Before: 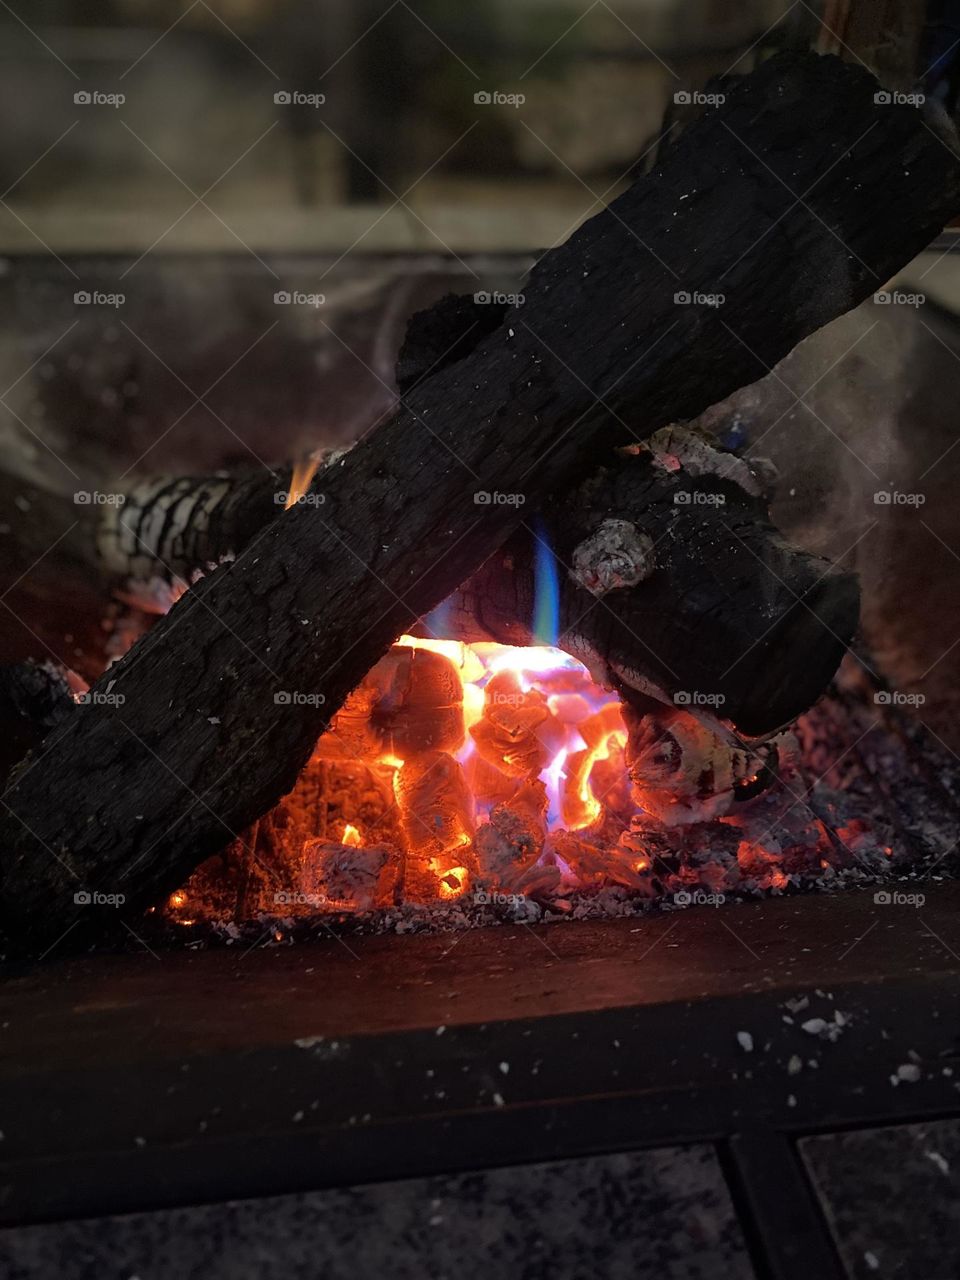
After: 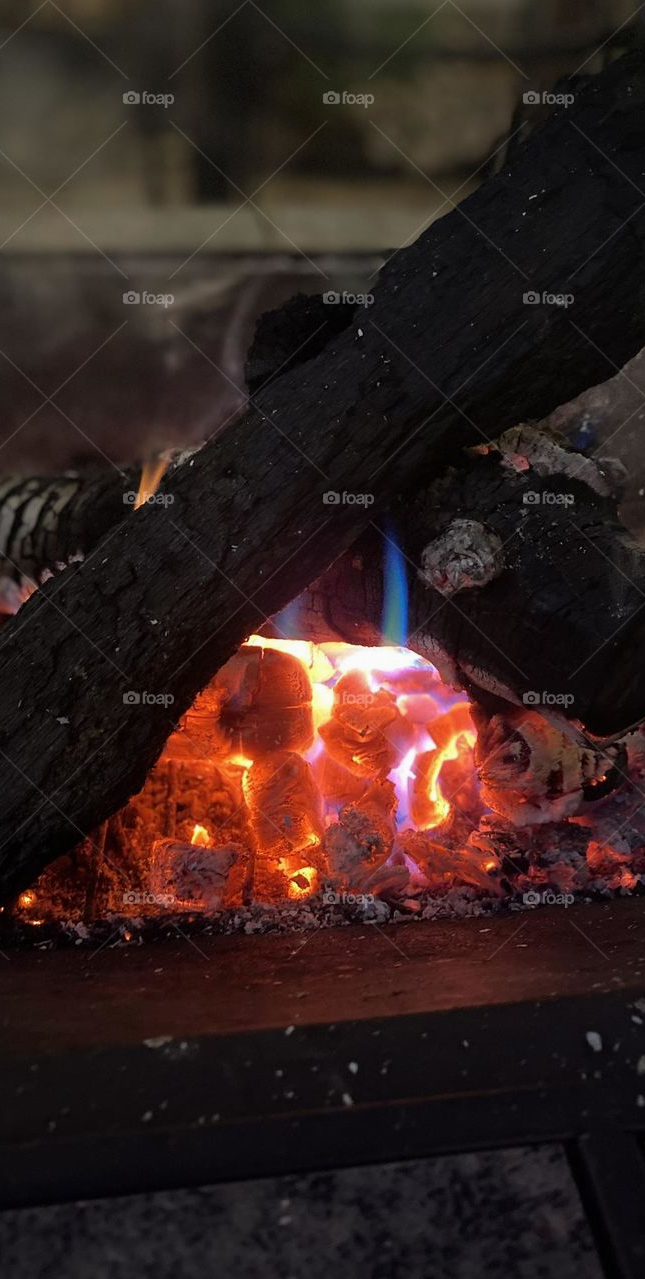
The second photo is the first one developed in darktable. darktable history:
exposure: exposure -0.047 EV, compensate highlight preservation false
crop and rotate: left 15.737%, right 17.011%
